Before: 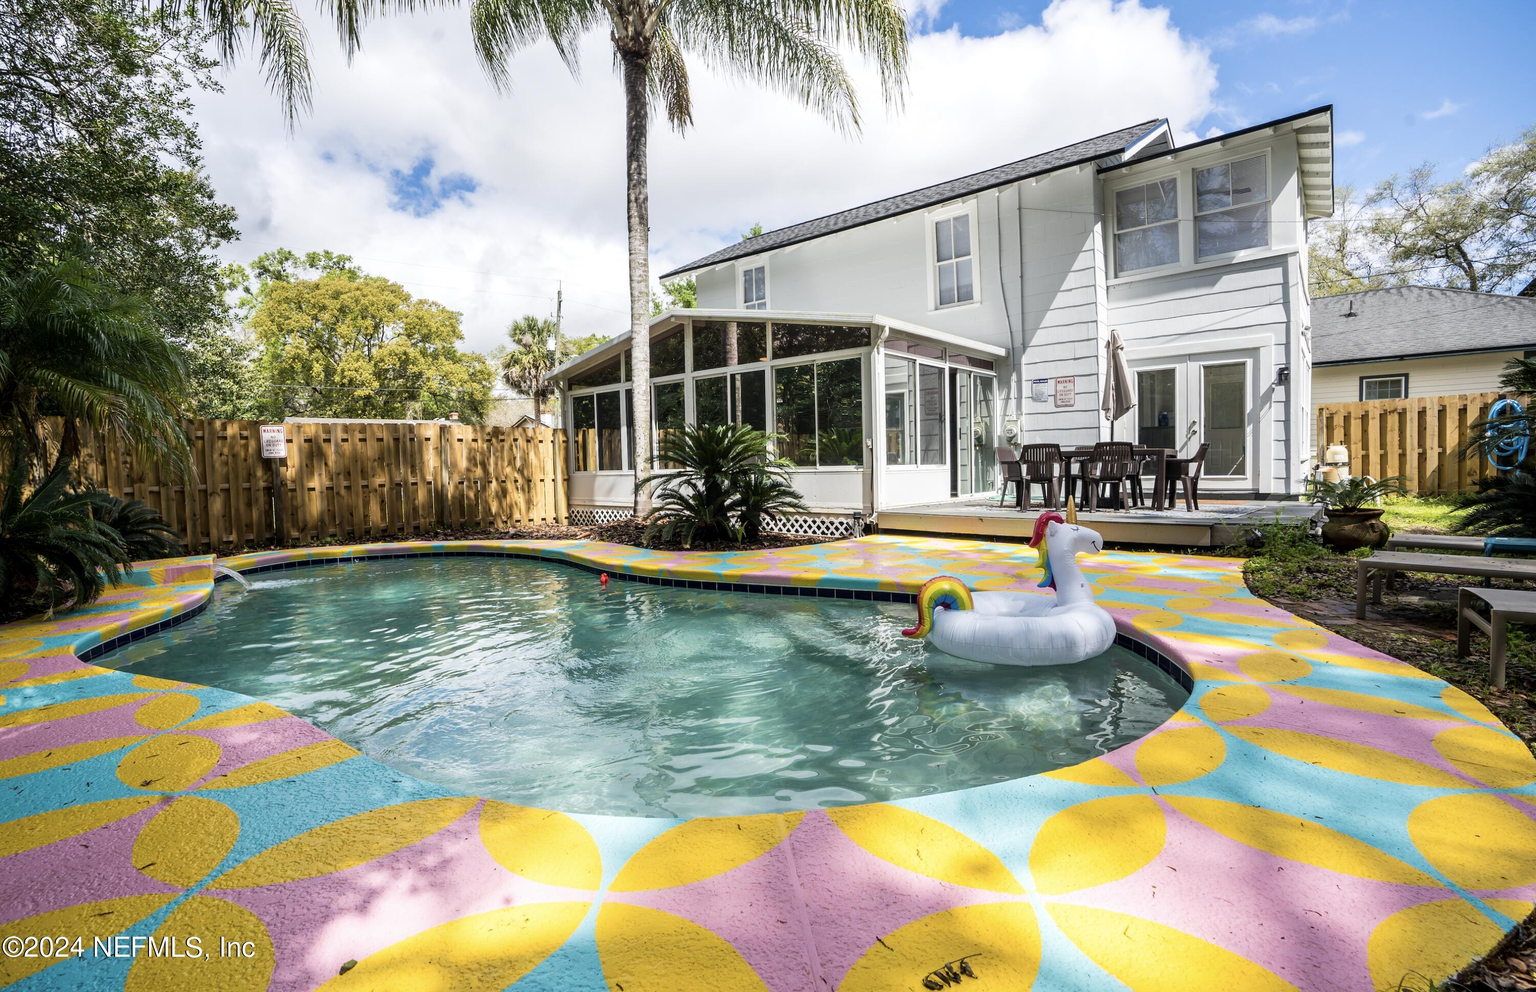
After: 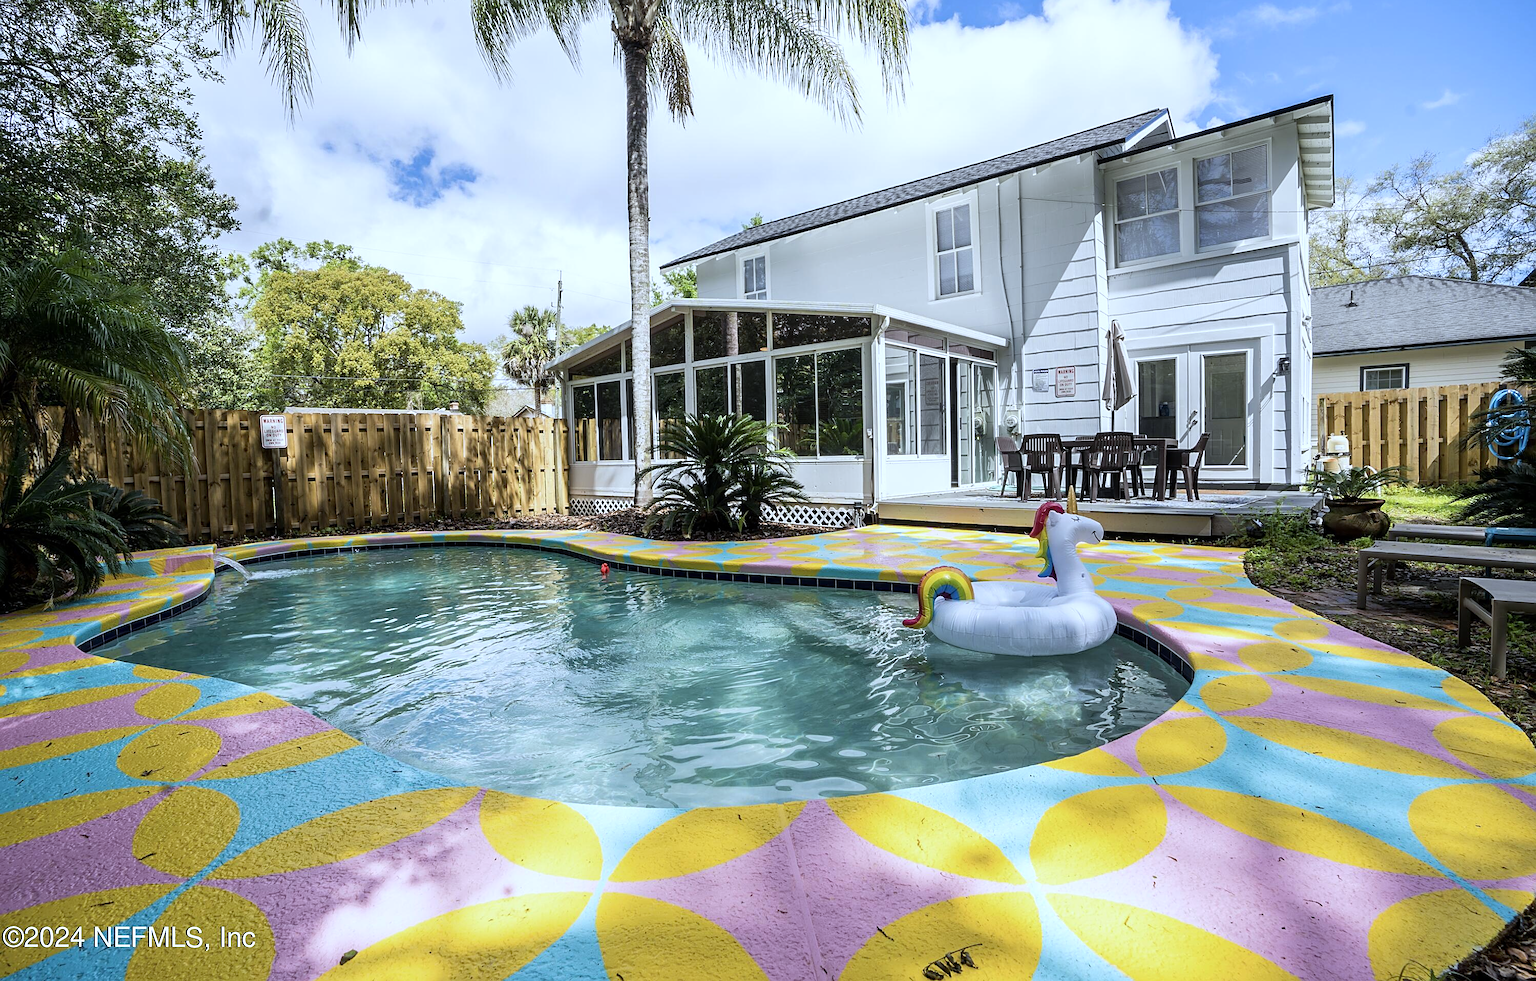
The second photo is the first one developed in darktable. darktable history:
white balance: red 0.924, blue 1.095
sharpen: on, module defaults
crop: top 1.049%, right 0.001%
